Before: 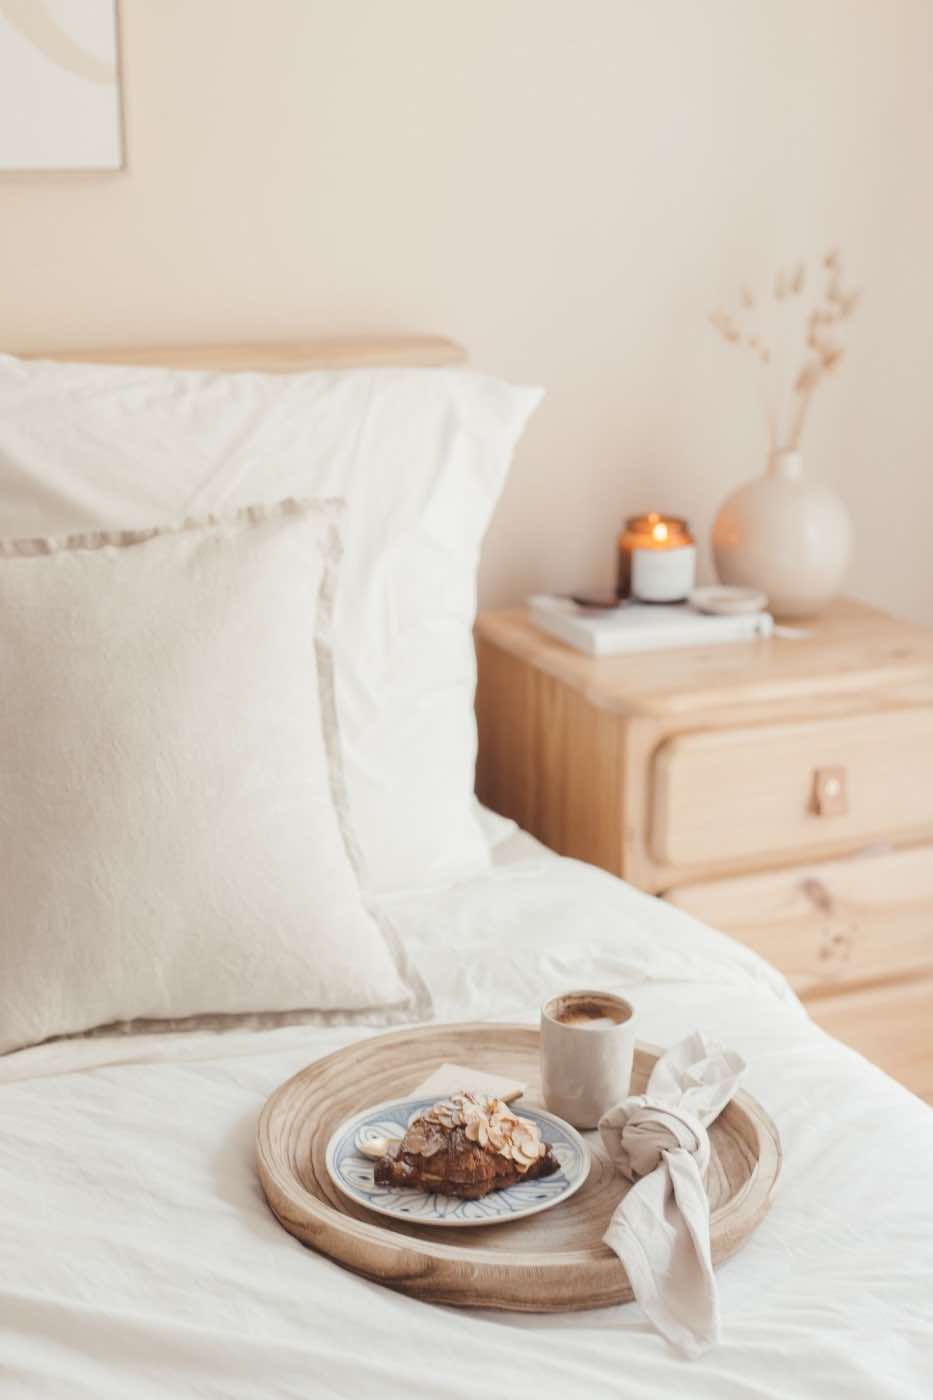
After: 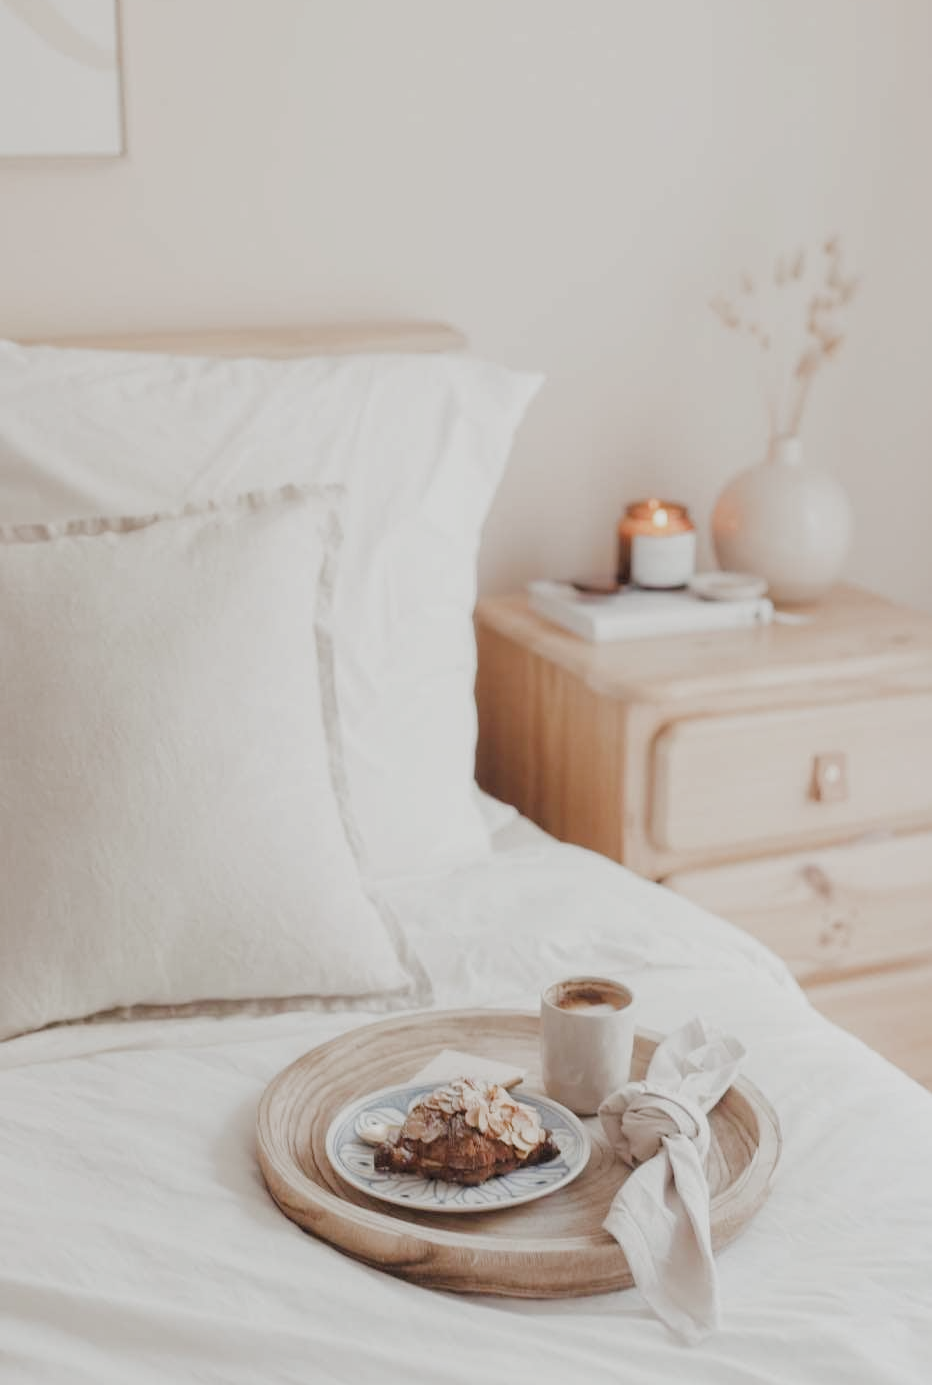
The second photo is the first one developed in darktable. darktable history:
crop: top 1.064%, right 0.09%
filmic rgb: black relative exposure -7.65 EV, white relative exposure 4.56 EV, hardness 3.61, preserve chrominance RGB euclidean norm (legacy), color science v4 (2020), iterations of high-quality reconstruction 10
